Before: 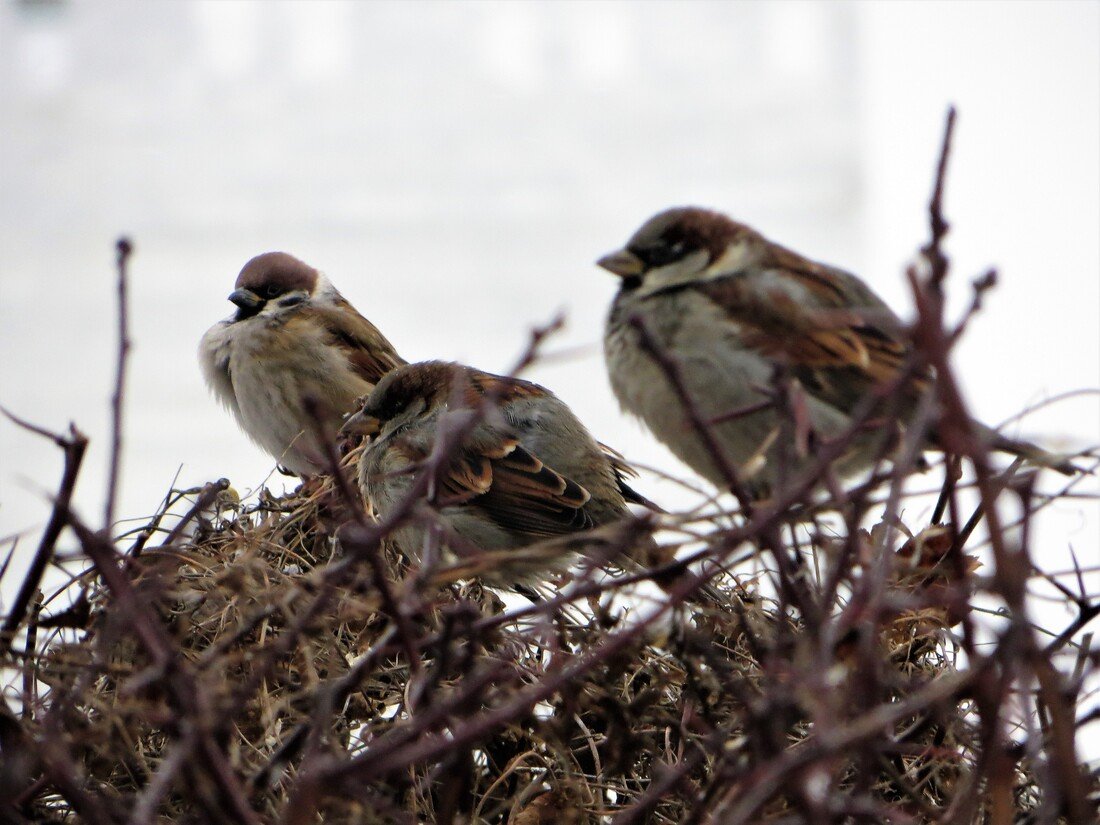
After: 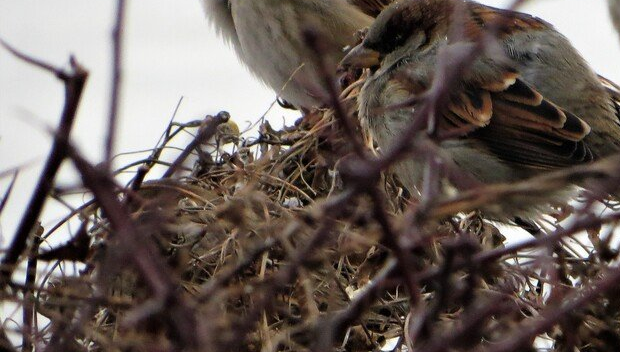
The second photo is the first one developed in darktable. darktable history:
crop: top 44.513%, right 43.548%, bottom 12.754%
